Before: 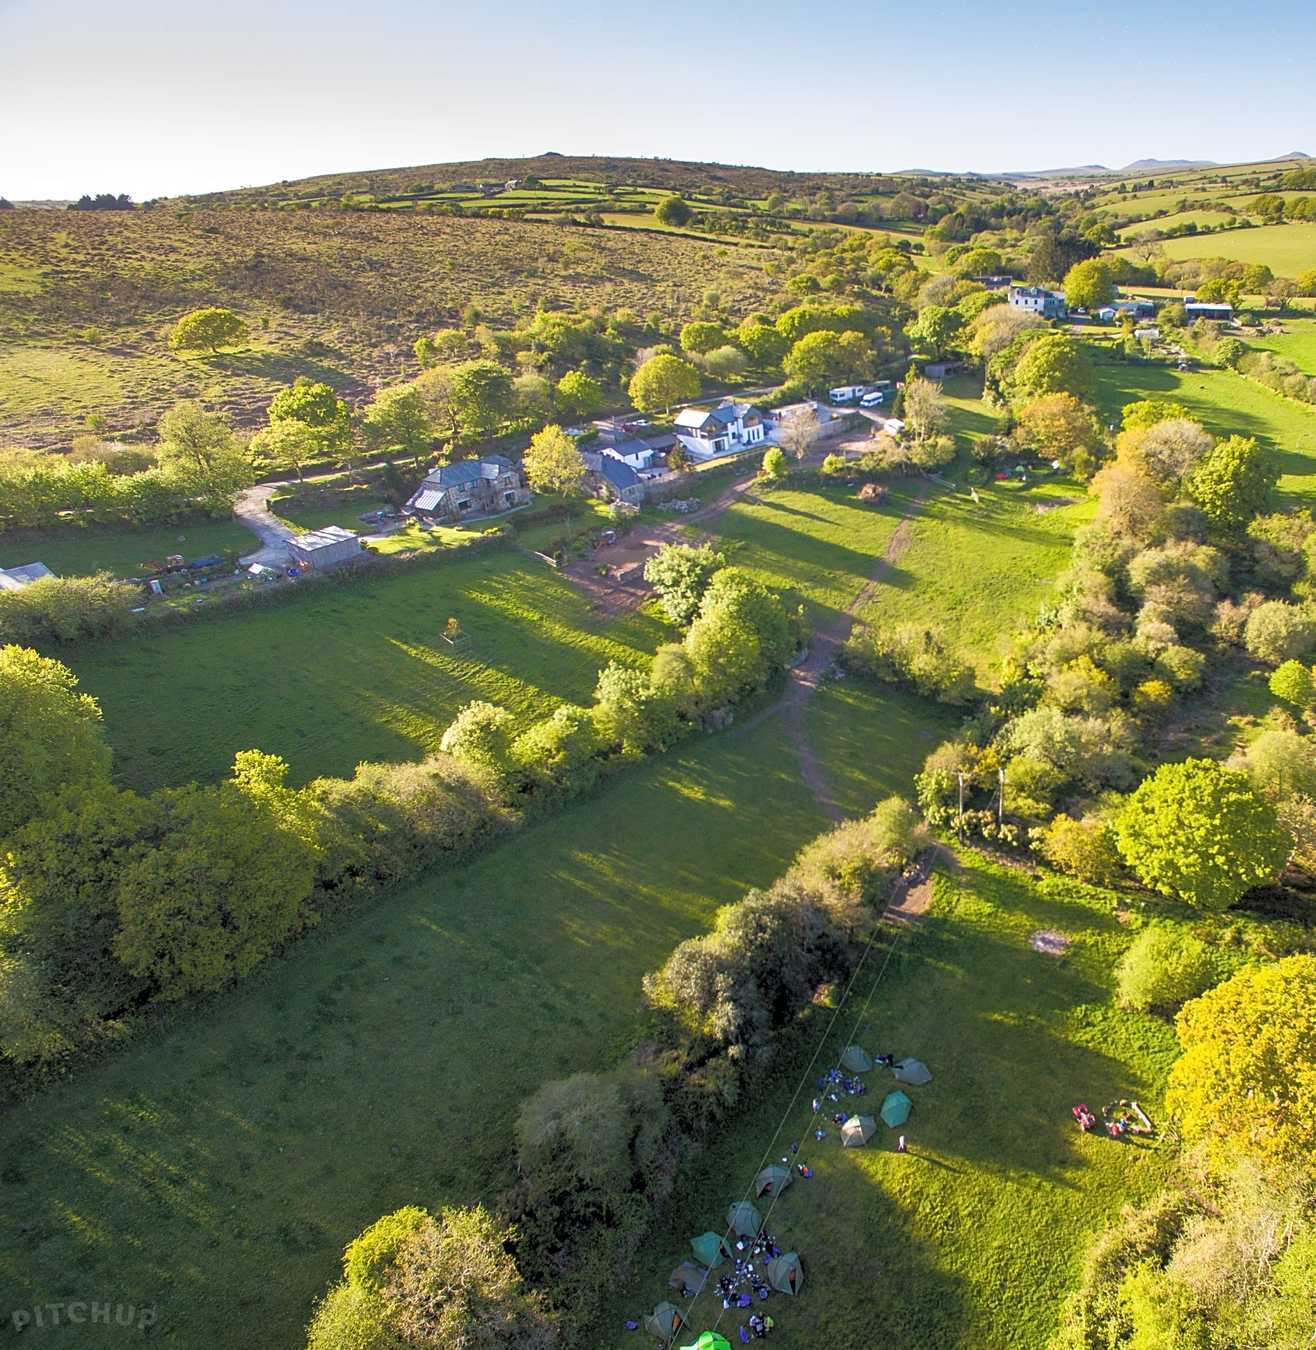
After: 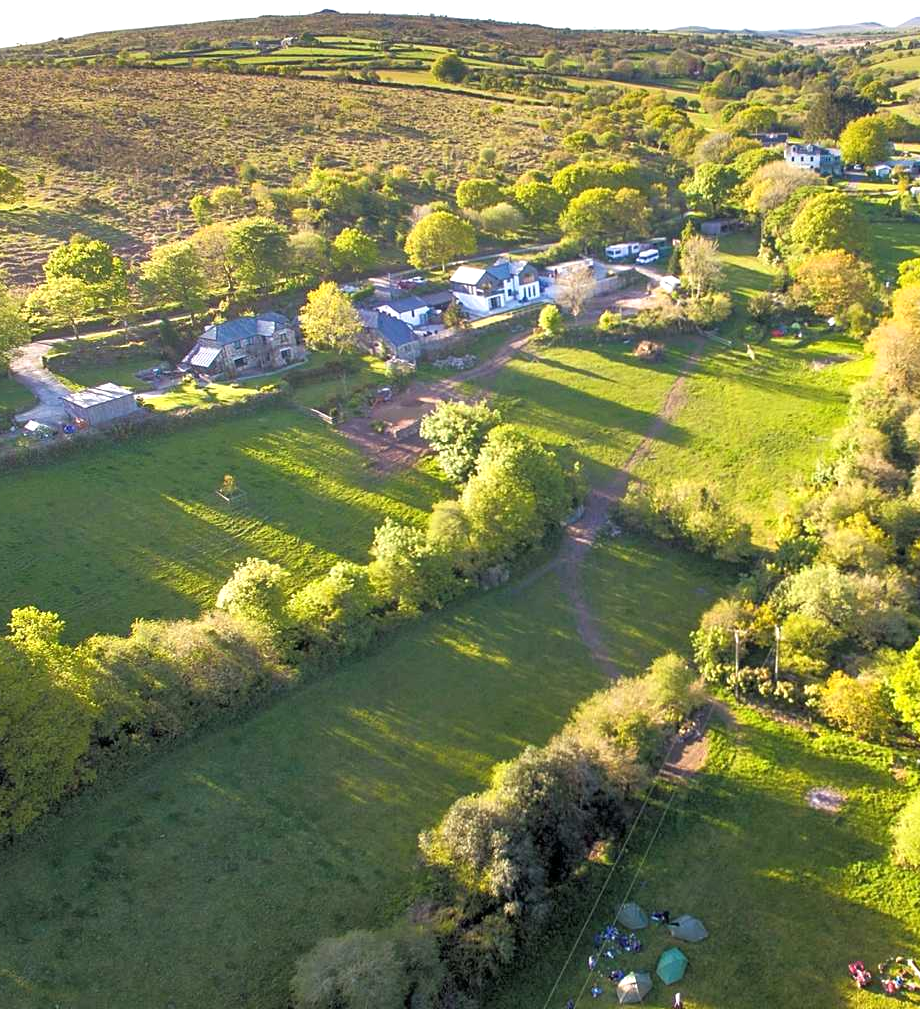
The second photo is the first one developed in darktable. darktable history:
crop and rotate: left 17.046%, top 10.659%, right 12.989%, bottom 14.553%
exposure: exposure 0.3 EV, compensate highlight preservation false
